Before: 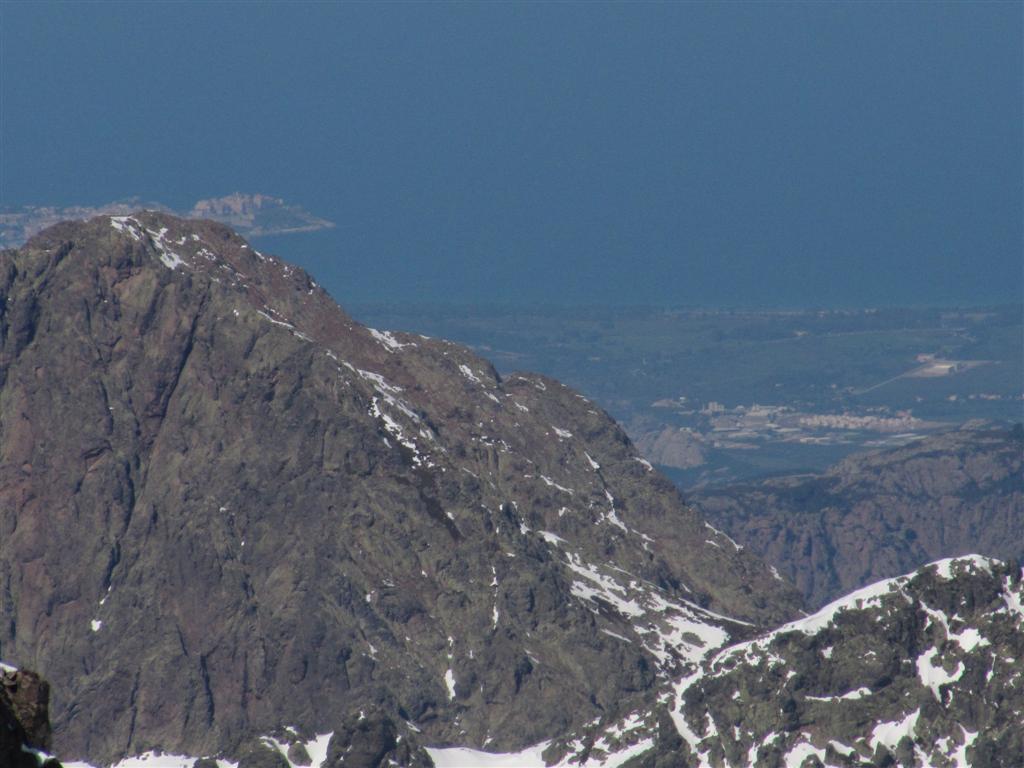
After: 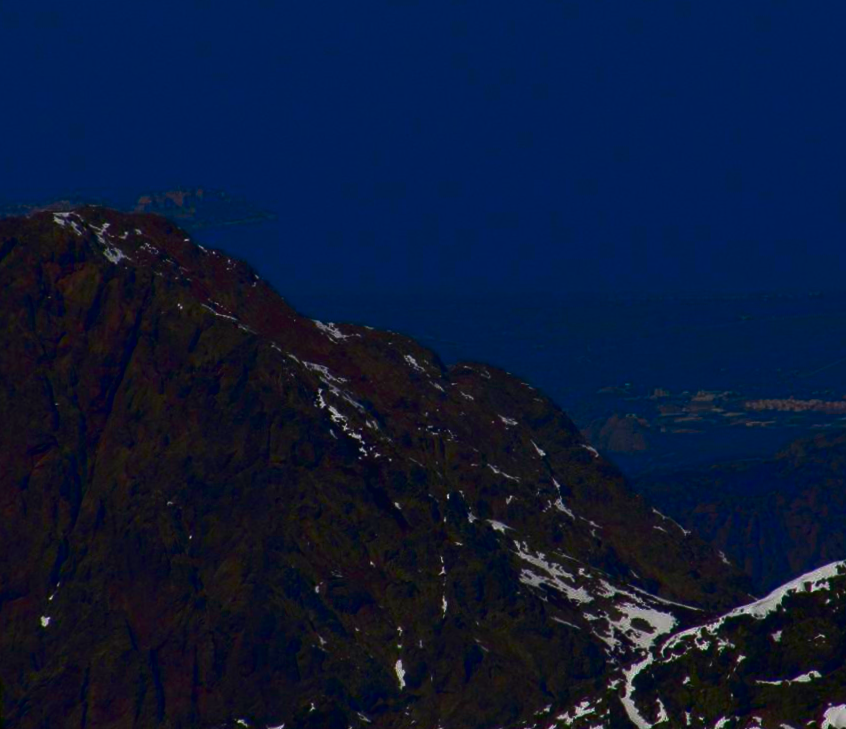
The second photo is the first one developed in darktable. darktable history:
crop and rotate: angle 0.97°, left 4.388%, top 0.472%, right 11.12%, bottom 2.386%
contrast brightness saturation: brightness -0.999, saturation 0.989
